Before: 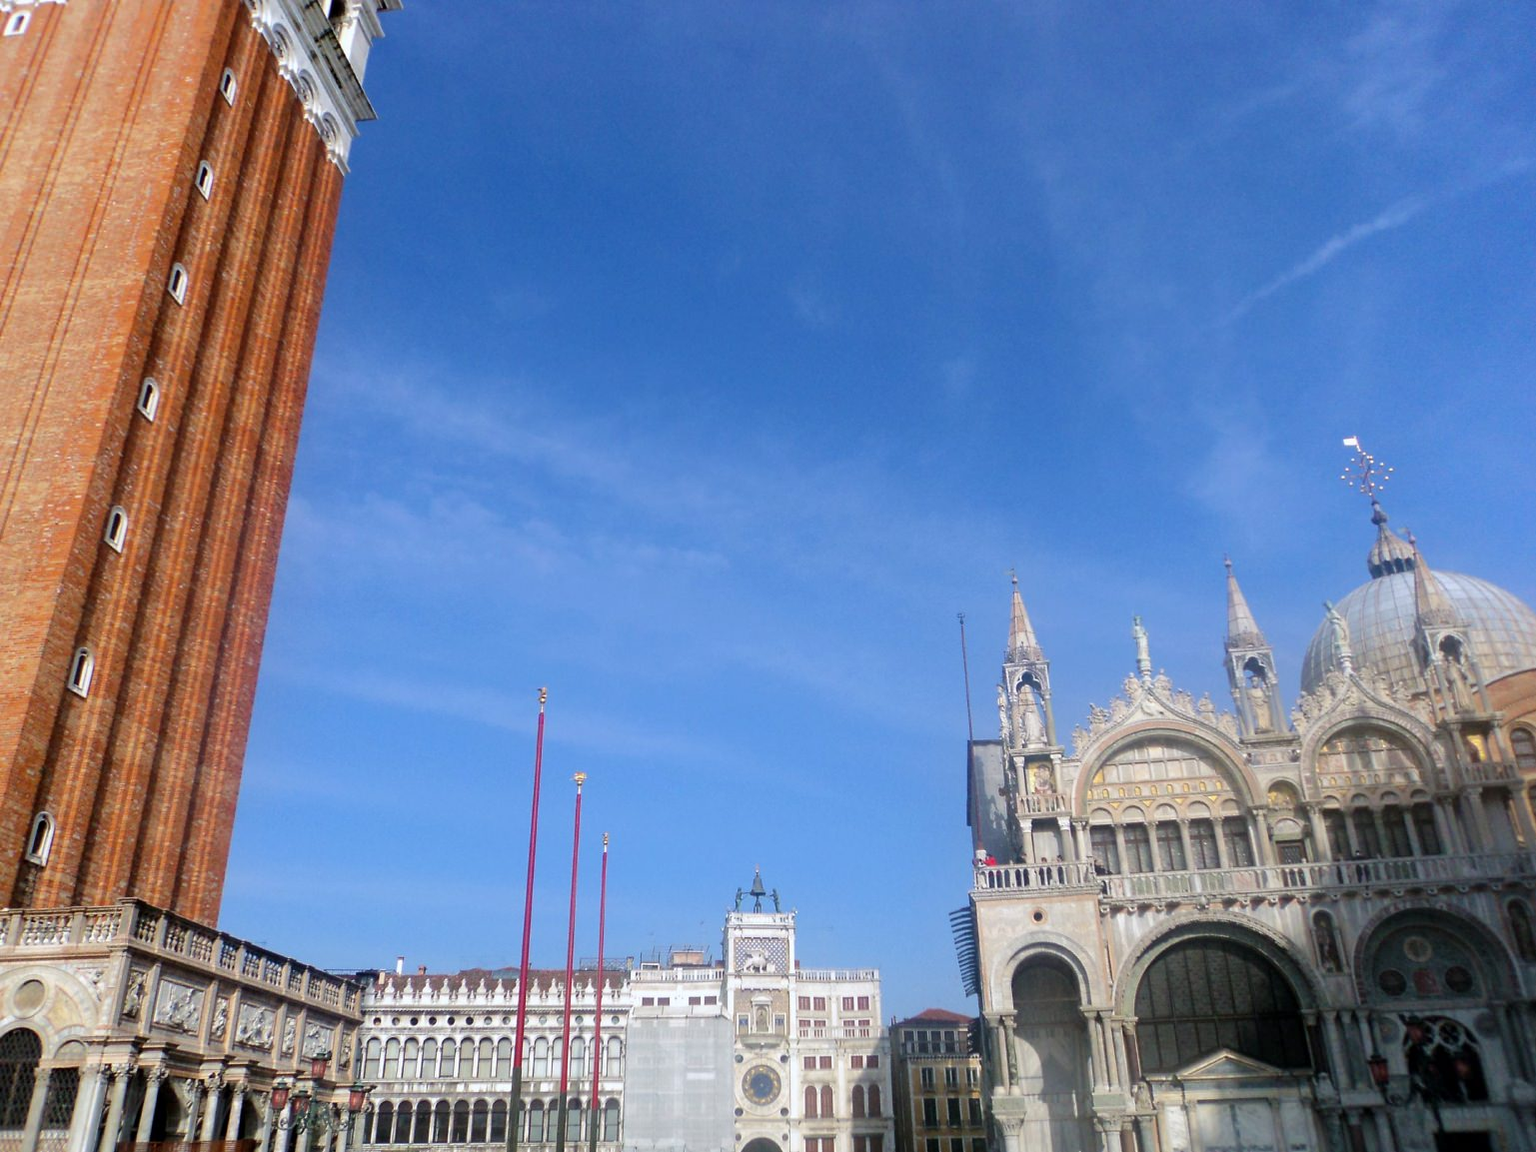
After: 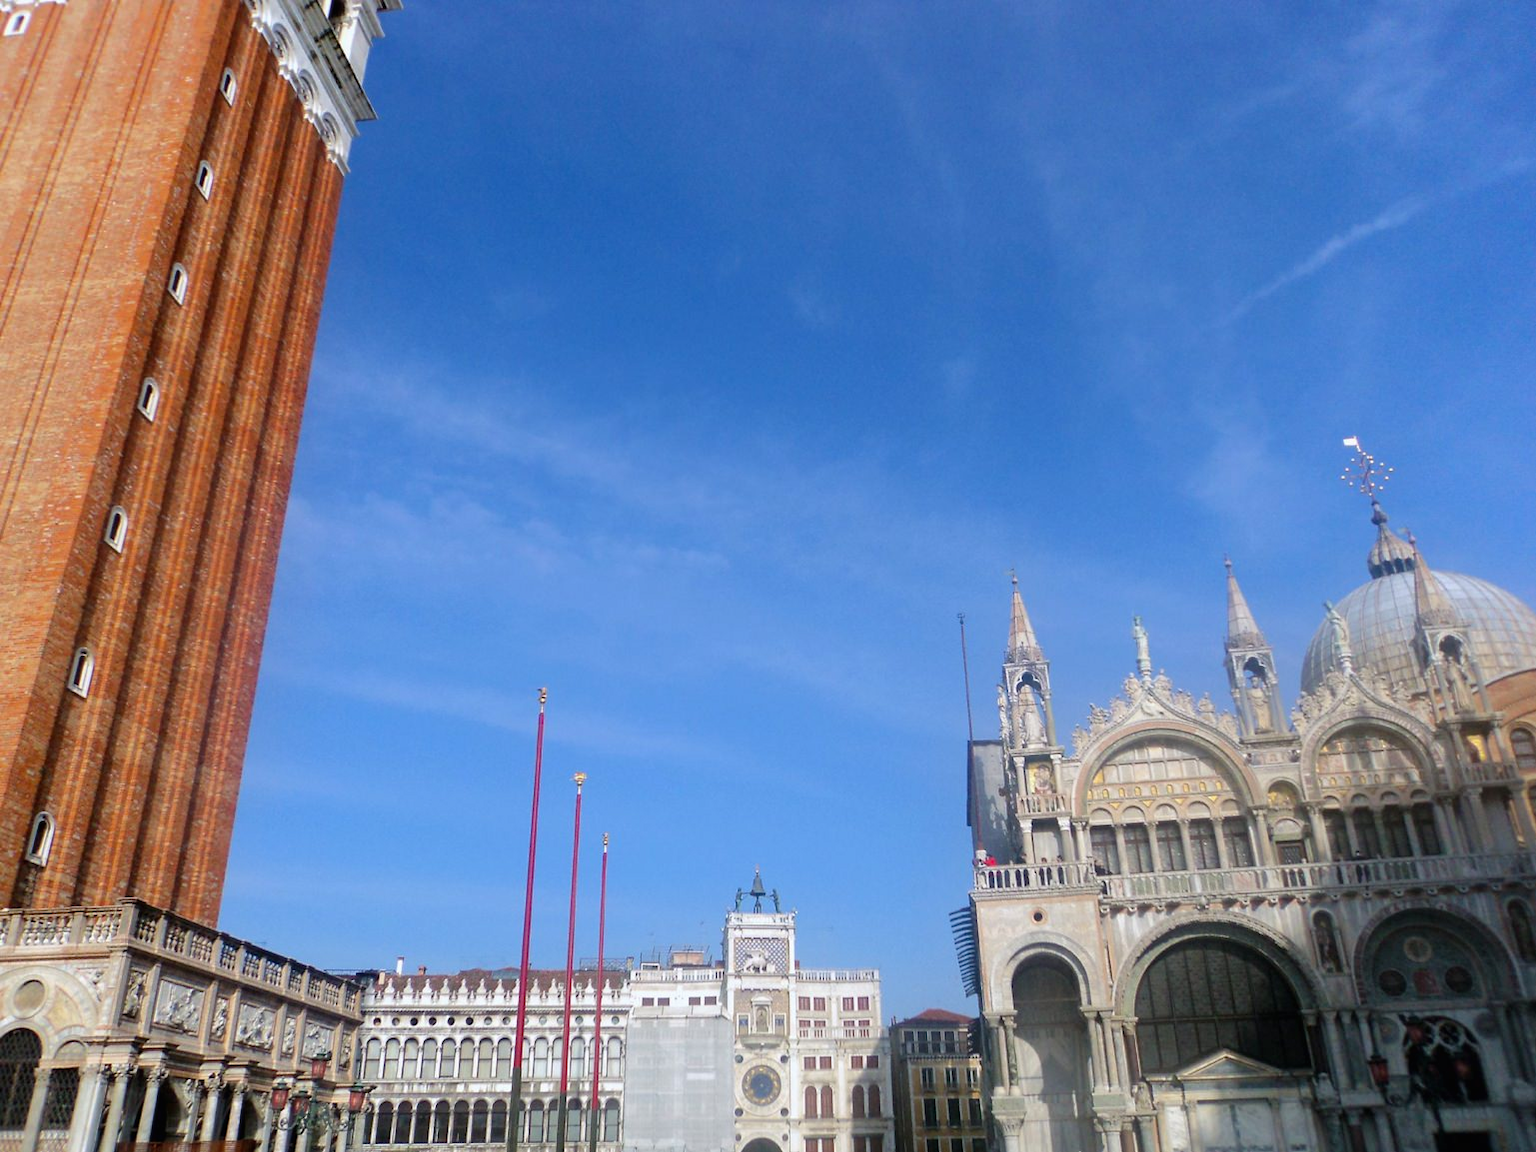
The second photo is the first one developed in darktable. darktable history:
contrast brightness saturation: contrast -0.017, brightness -0.006, saturation 0.041
